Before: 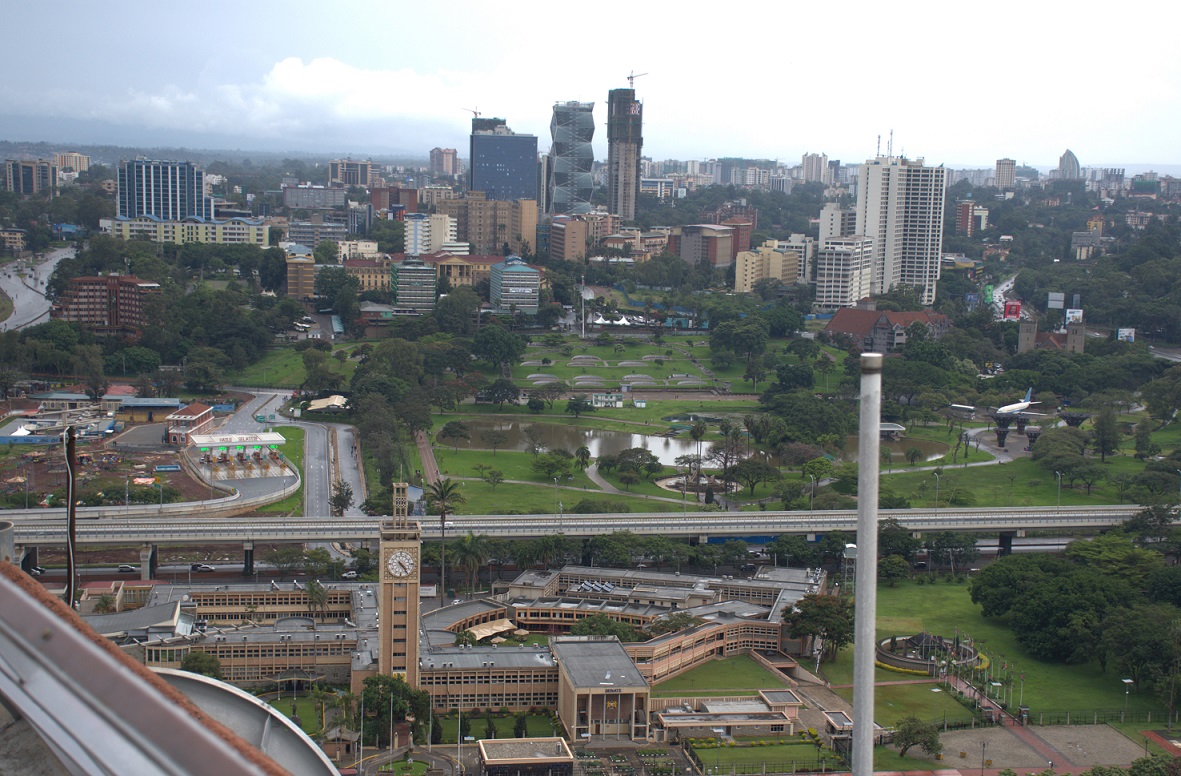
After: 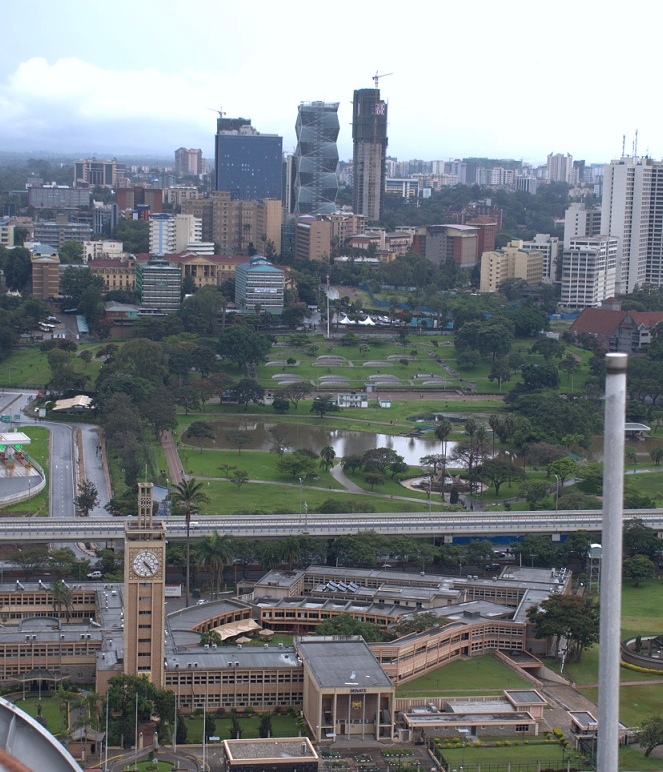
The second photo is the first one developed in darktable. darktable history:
crop: left 21.674%, right 22.086%
color calibration: illuminant as shot in camera, x 0.358, y 0.373, temperature 4628.91 K
